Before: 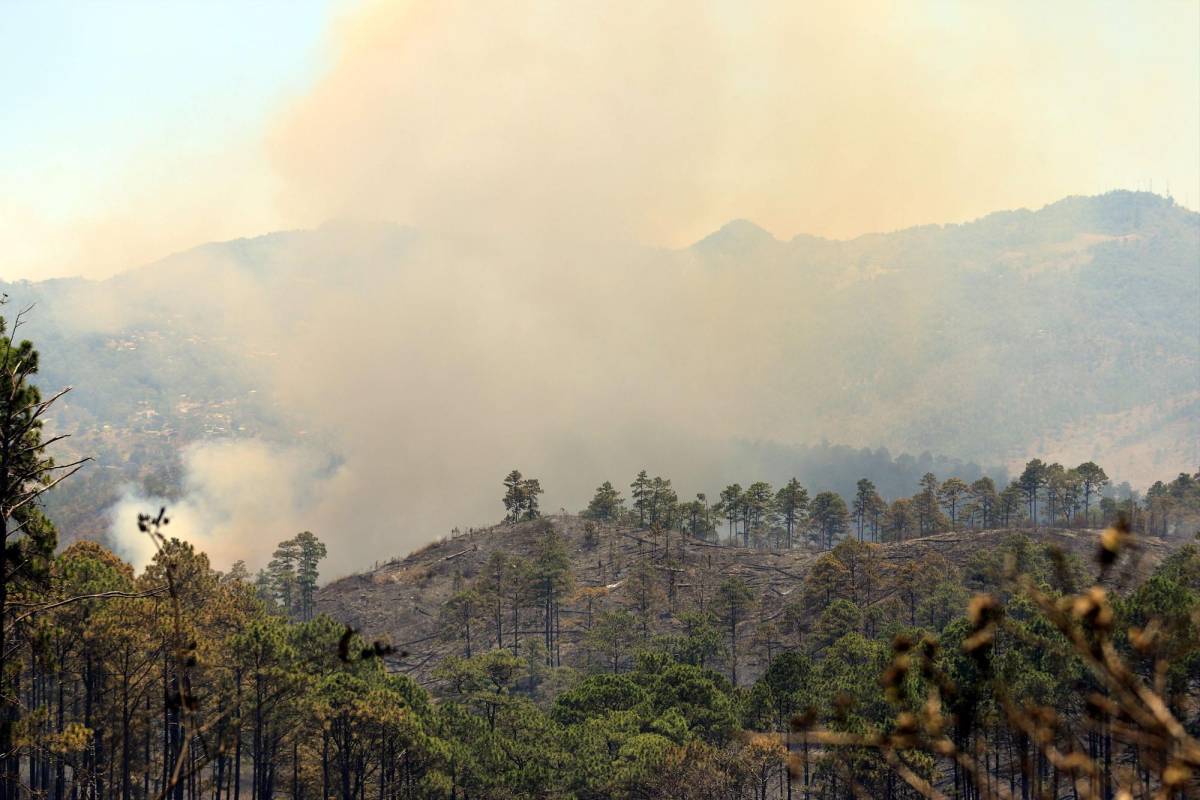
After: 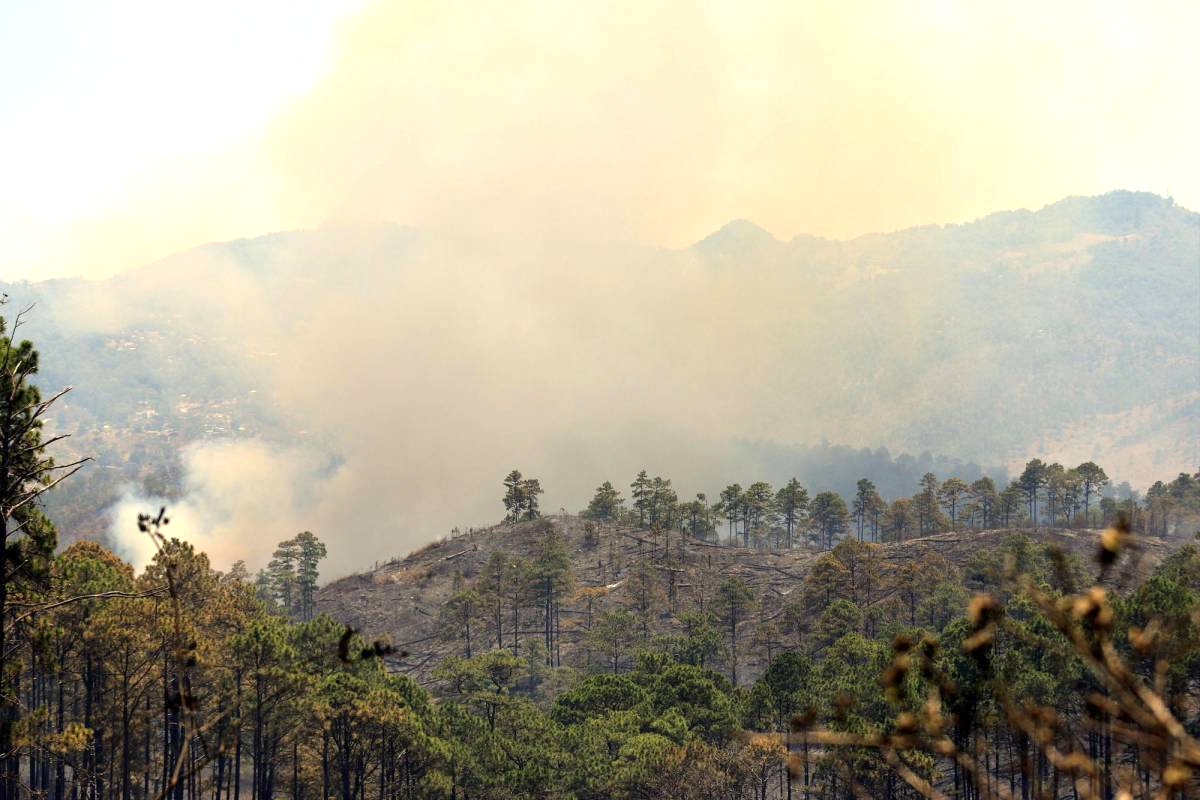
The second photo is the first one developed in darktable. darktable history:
exposure: exposure 0.299 EV, compensate exposure bias true, compensate highlight preservation false
